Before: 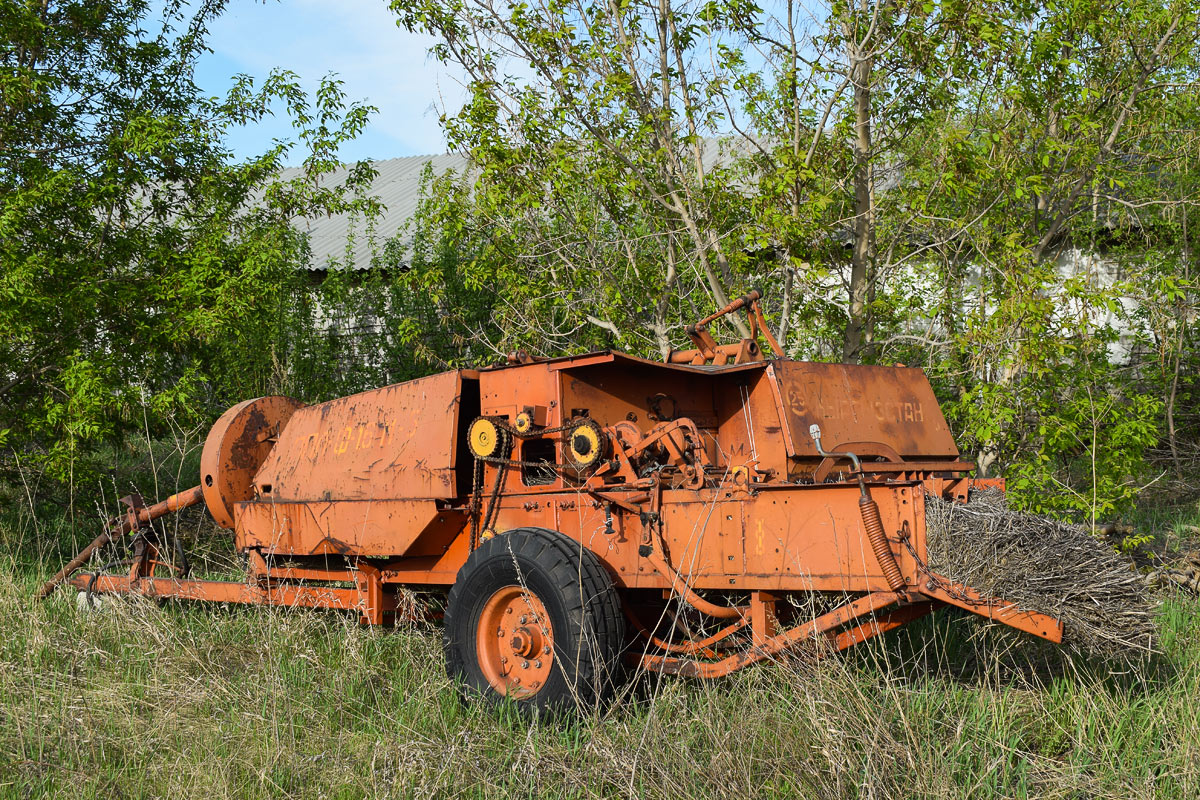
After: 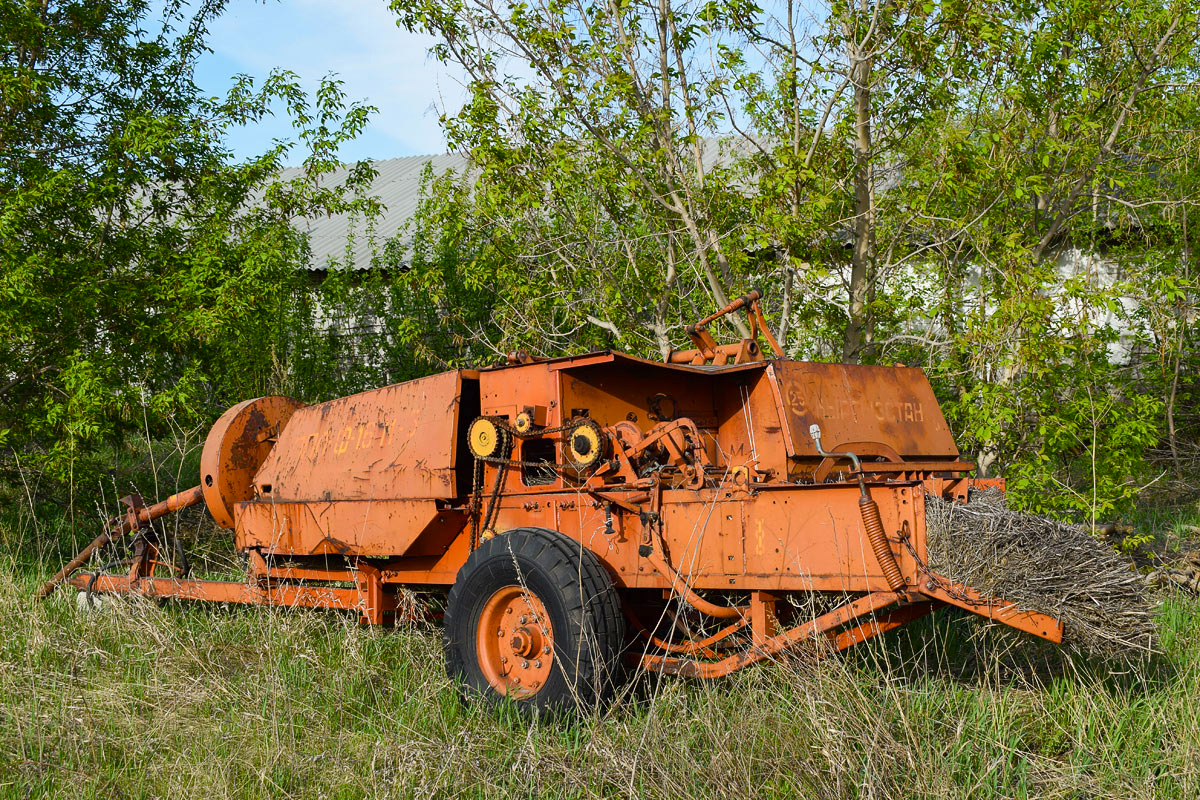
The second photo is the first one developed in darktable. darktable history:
color balance rgb: perceptual saturation grading › global saturation 20%, perceptual saturation grading › highlights -25.078%, perceptual saturation grading › shadows 25.009%
